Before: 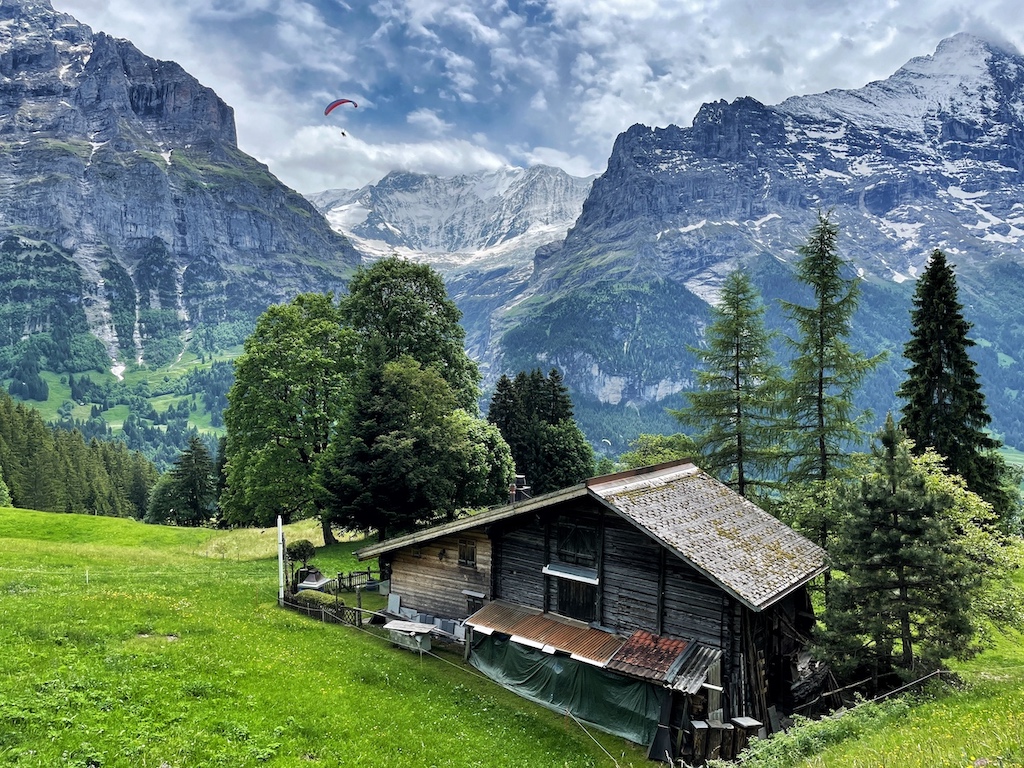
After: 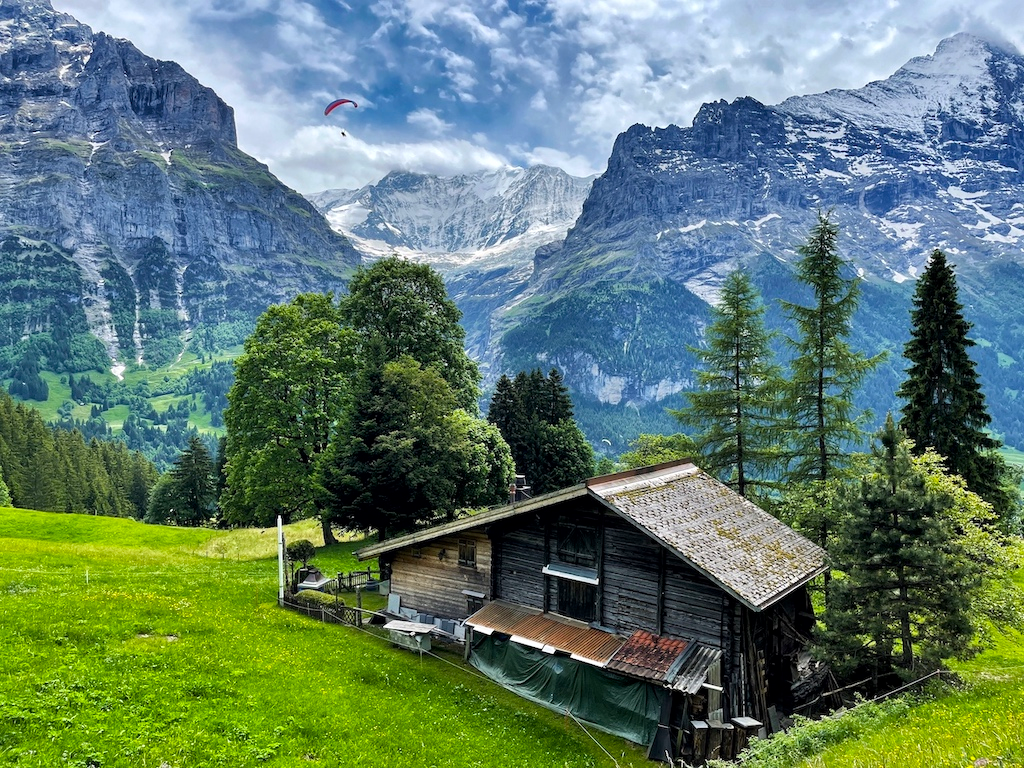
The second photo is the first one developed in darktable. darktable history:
color balance rgb: perceptual saturation grading › global saturation 20%, global vibrance 20%
local contrast: mode bilateral grid, contrast 20, coarseness 50, detail 120%, midtone range 0.2
